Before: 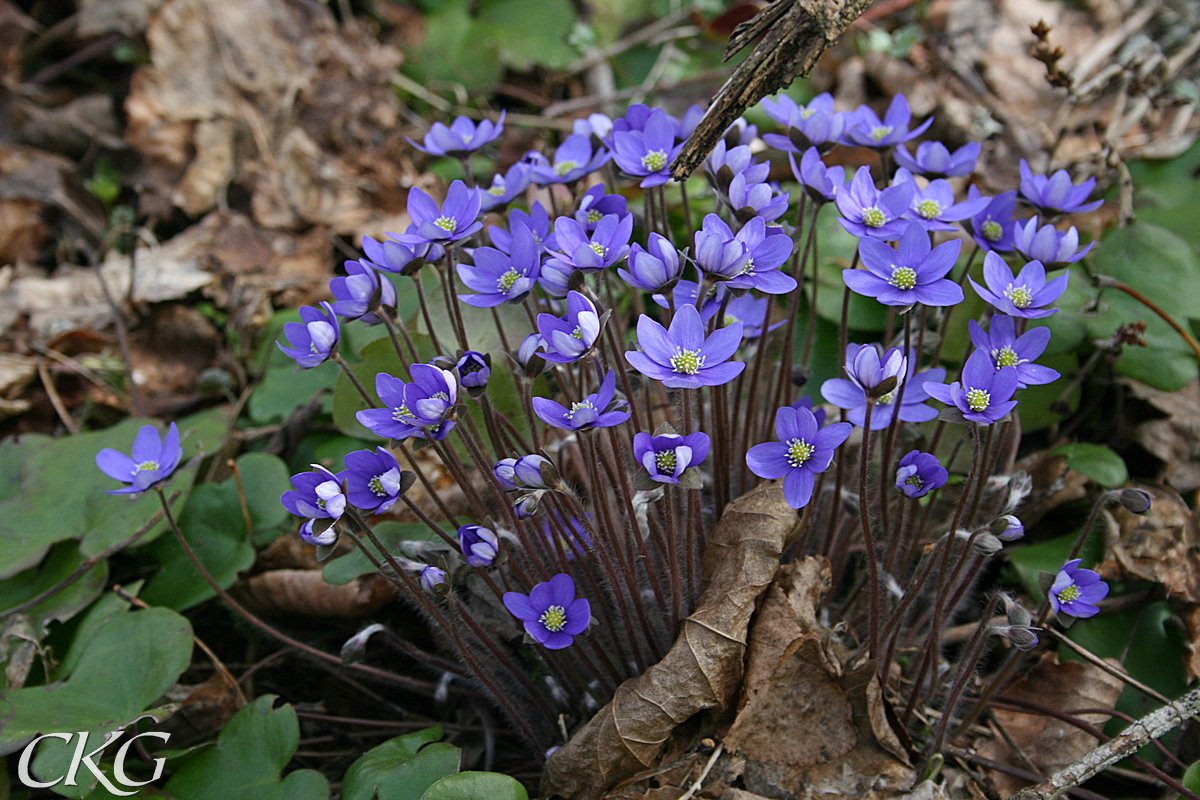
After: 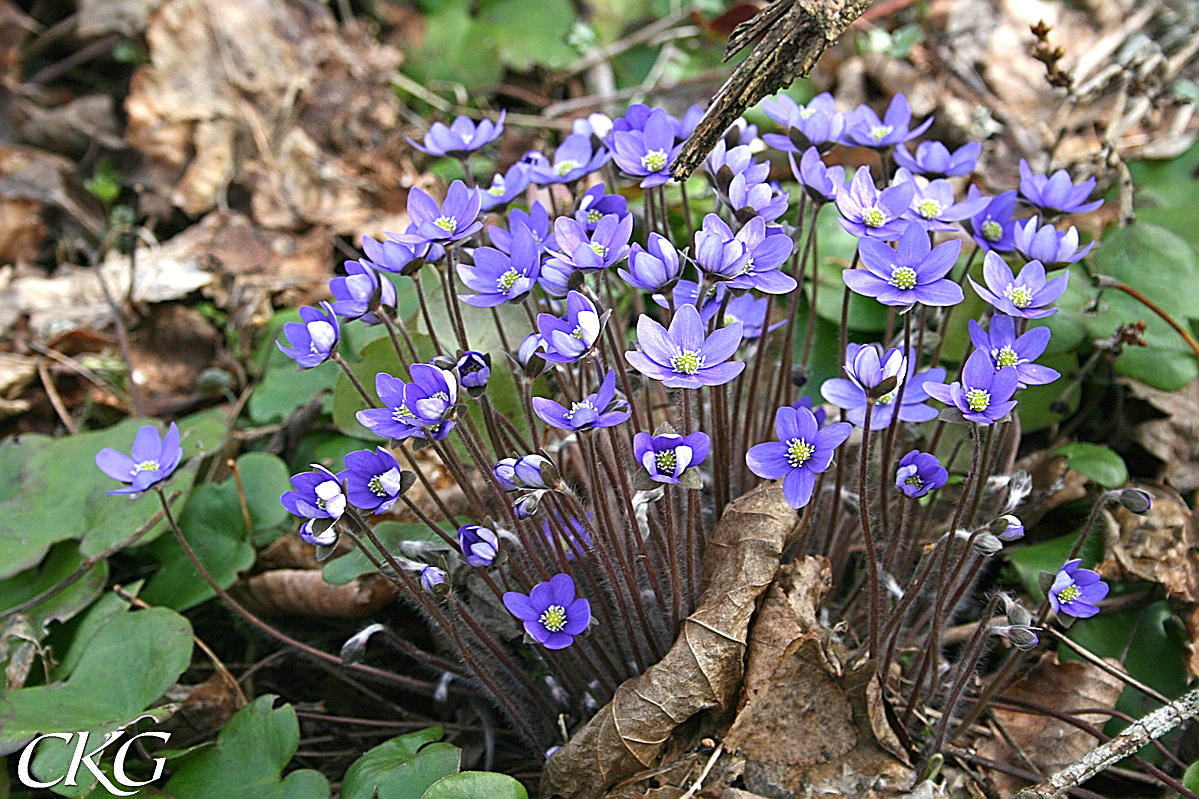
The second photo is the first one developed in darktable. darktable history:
exposure: black level correction 0, exposure 0.891 EV, compensate exposure bias true, compensate highlight preservation false
crop: left 0.062%
sharpen: amount 0.579
